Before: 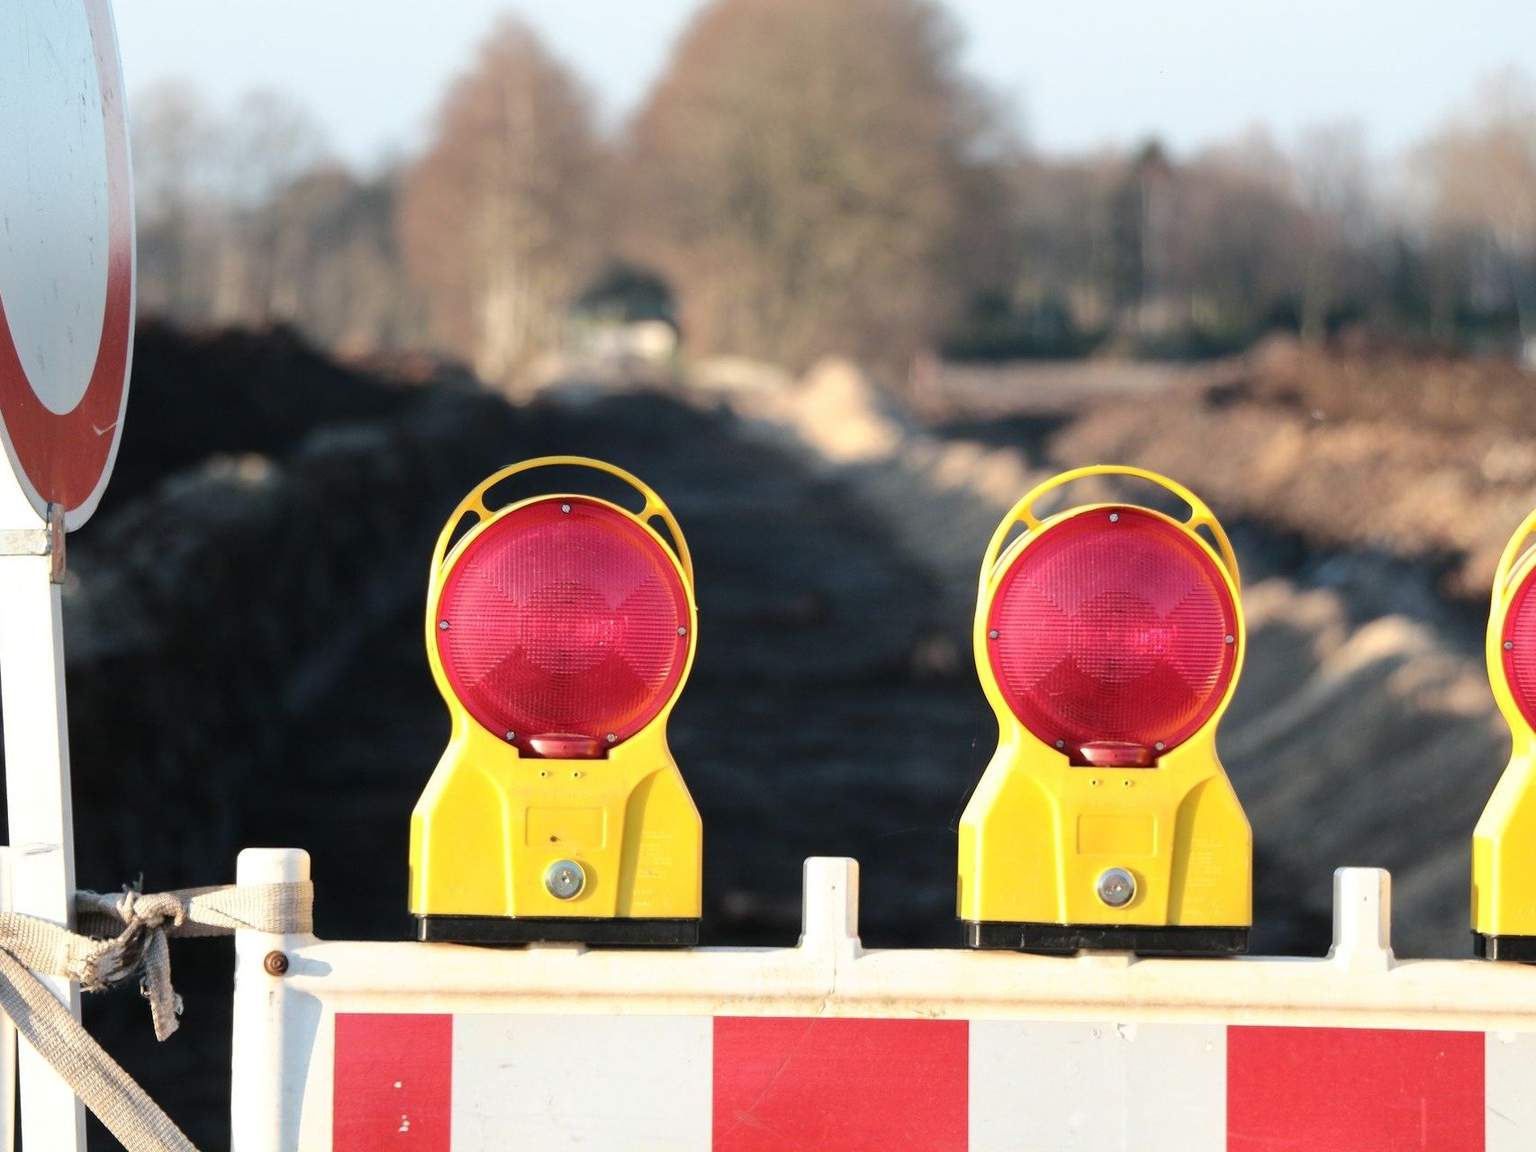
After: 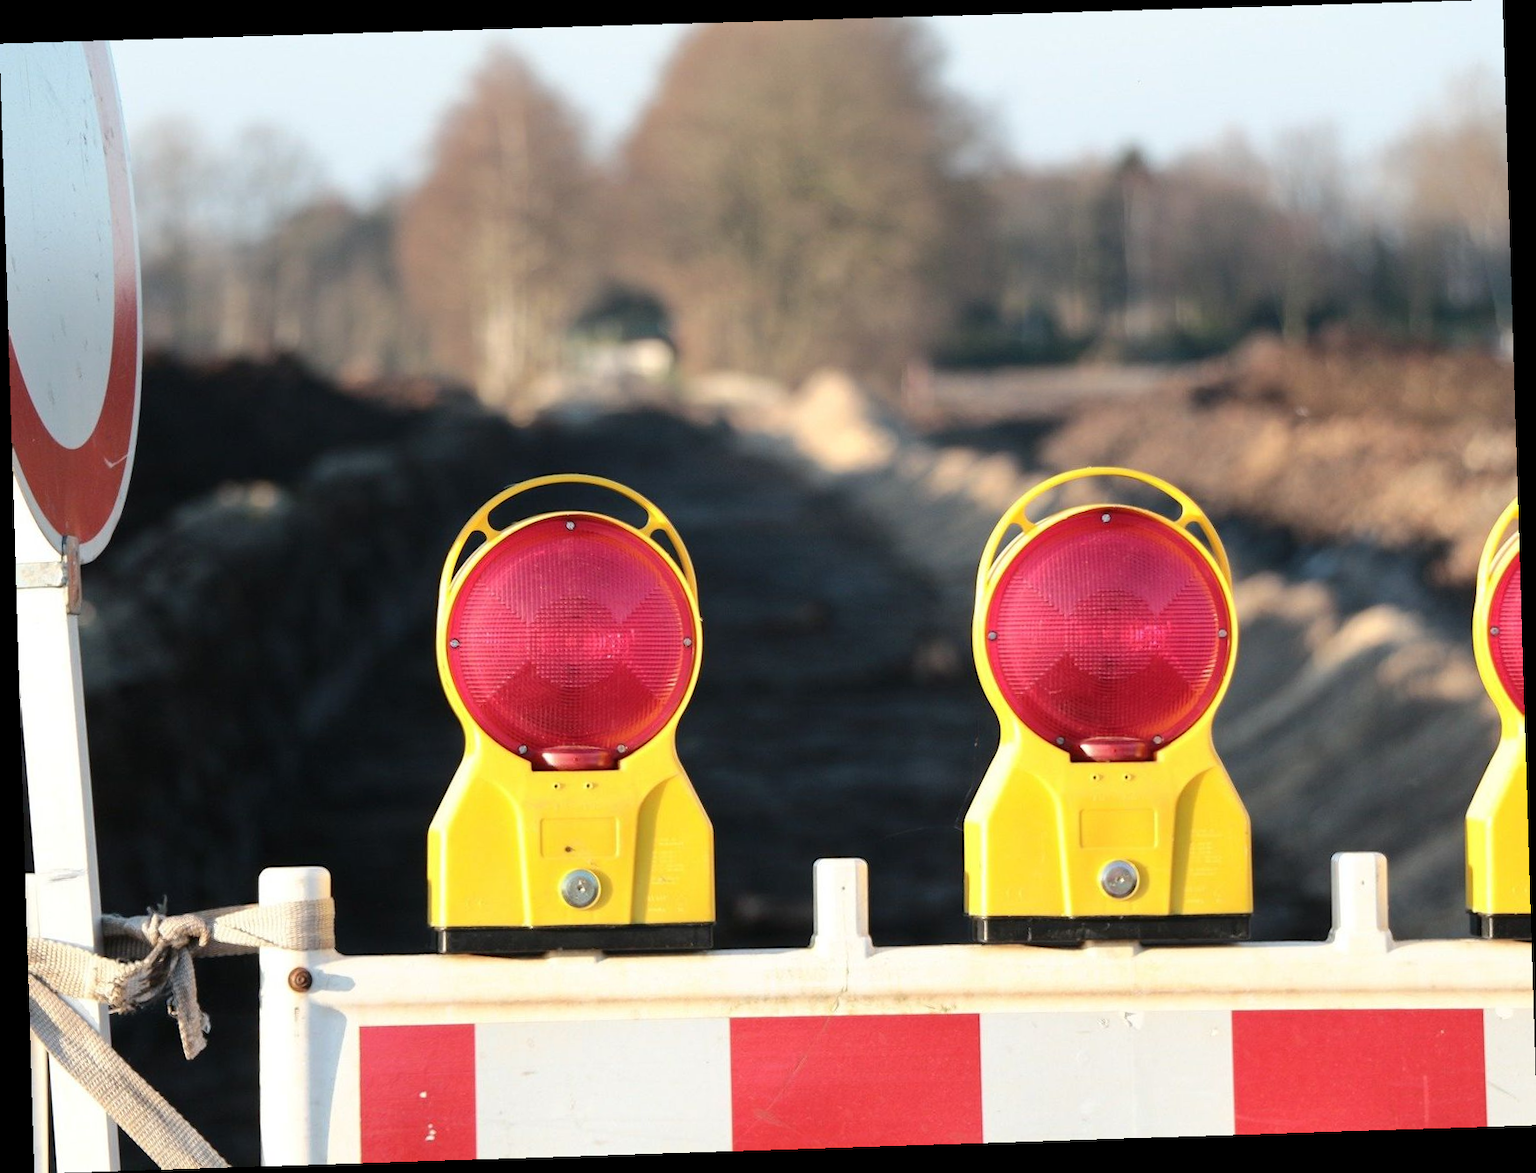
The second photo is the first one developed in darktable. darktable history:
rotate and perspective: rotation -1.77°, lens shift (horizontal) 0.004, automatic cropping off
exposure: compensate highlight preservation false
